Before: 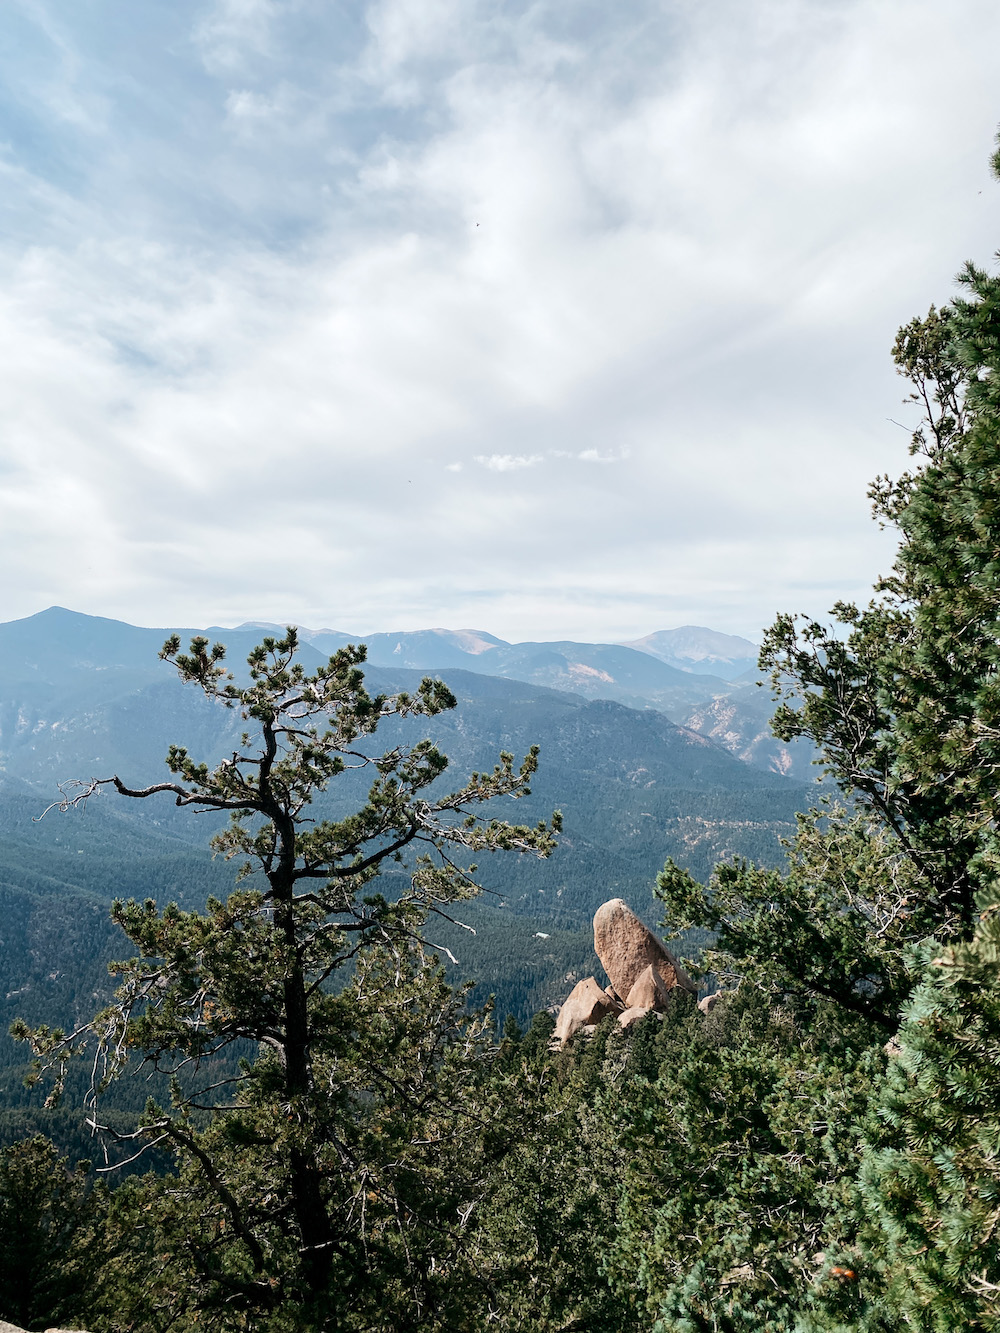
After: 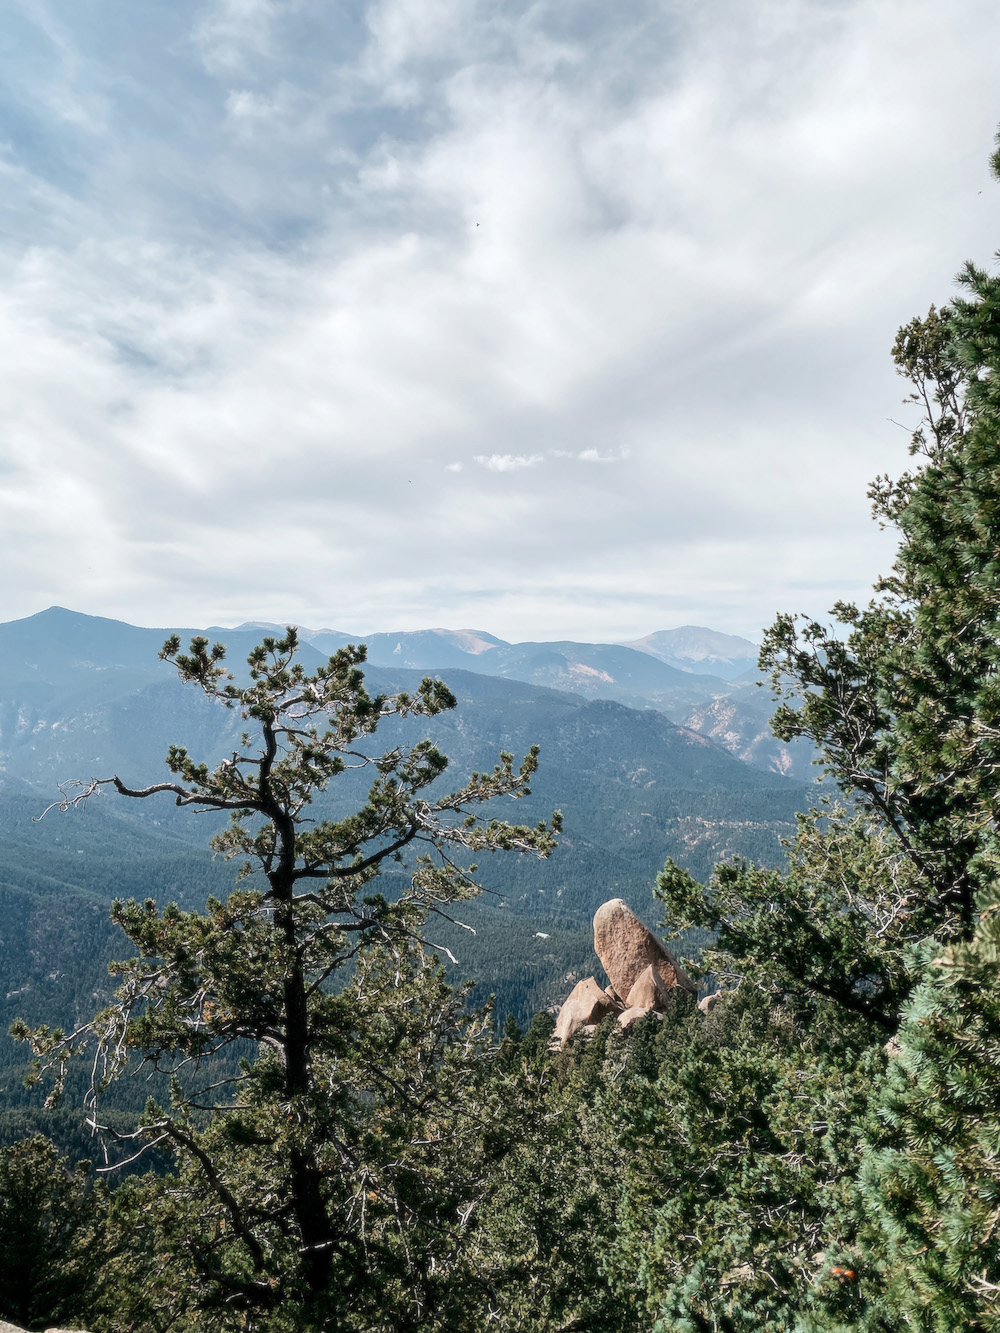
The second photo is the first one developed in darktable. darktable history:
soften: size 10%, saturation 50%, brightness 0.2 EV, mix 10%
shadows and highlights: shadows 35, highlights -35, soften with gaussian
